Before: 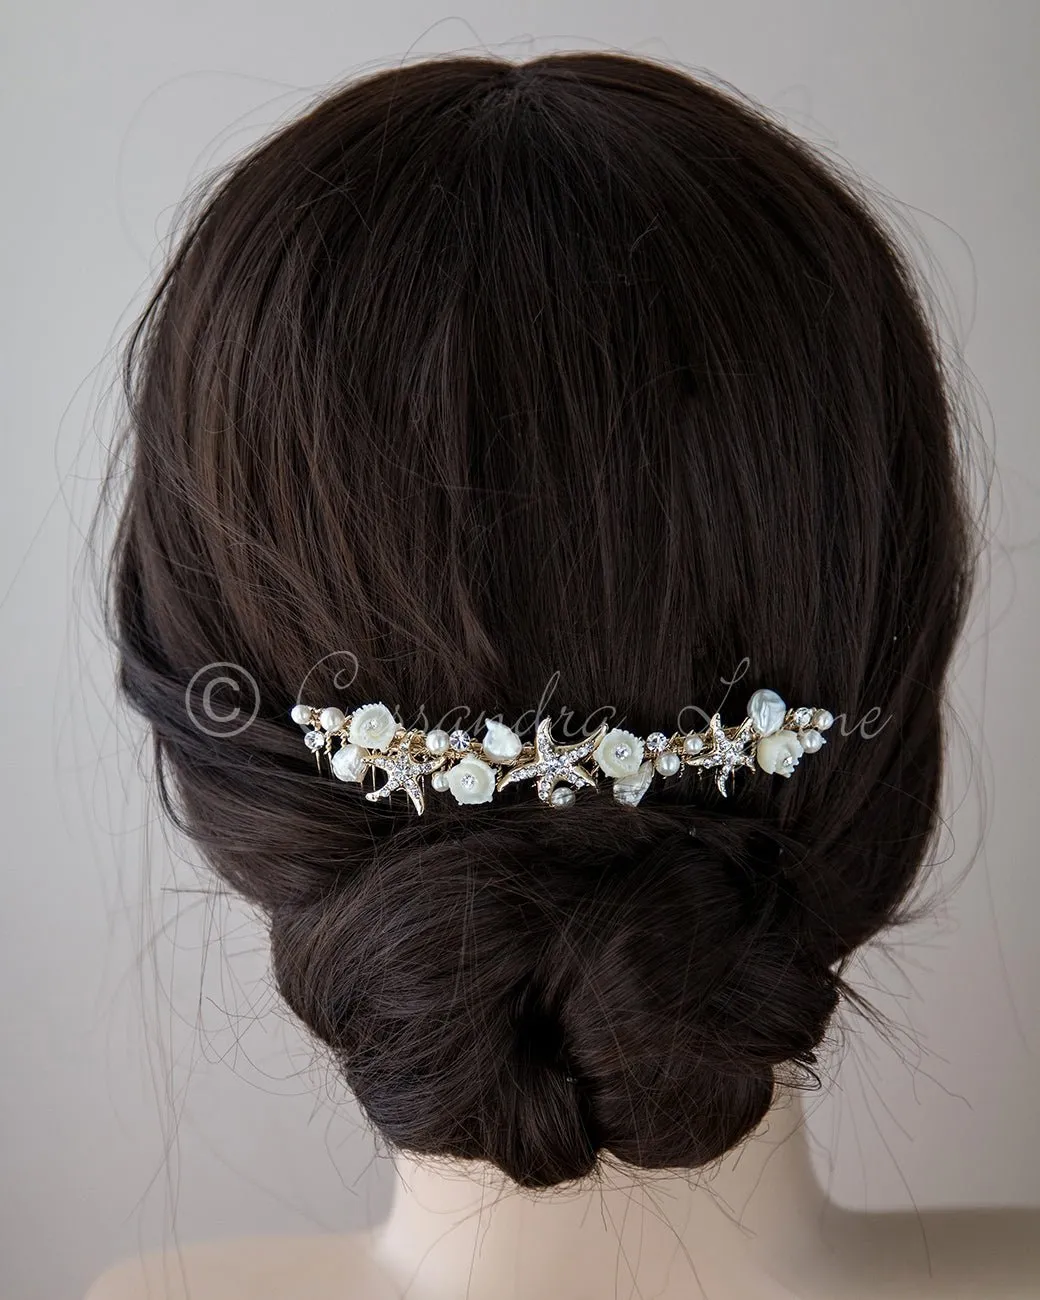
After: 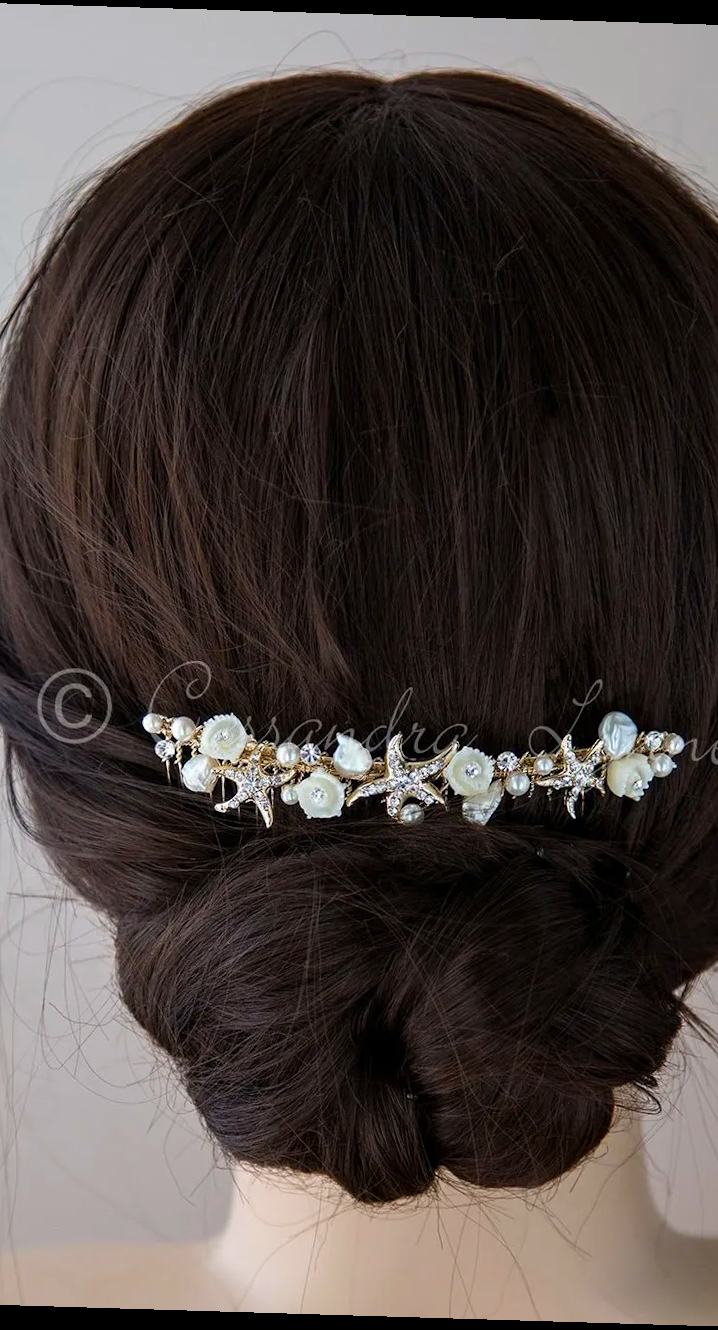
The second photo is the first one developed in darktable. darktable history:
rotate and perspective: rotation 1.72°, automatic cropping off
crop: left 15.419%, right 17.914%
color balance rgb: perceptual saturation grading › global saturation 25%, global vibrance 20%
